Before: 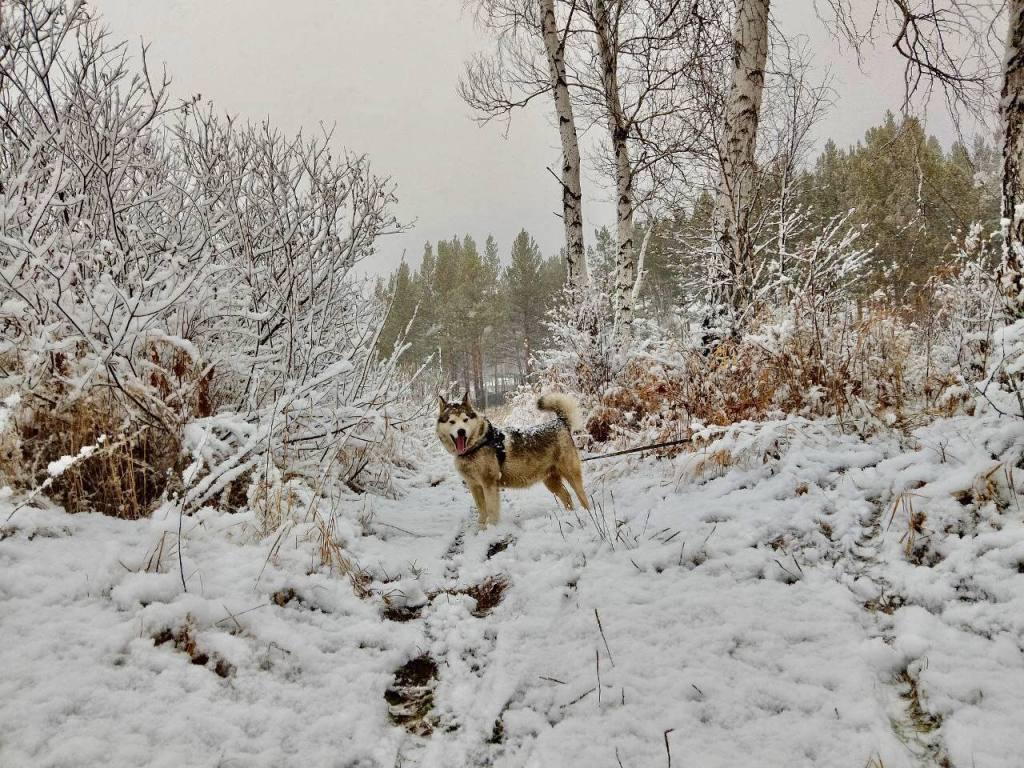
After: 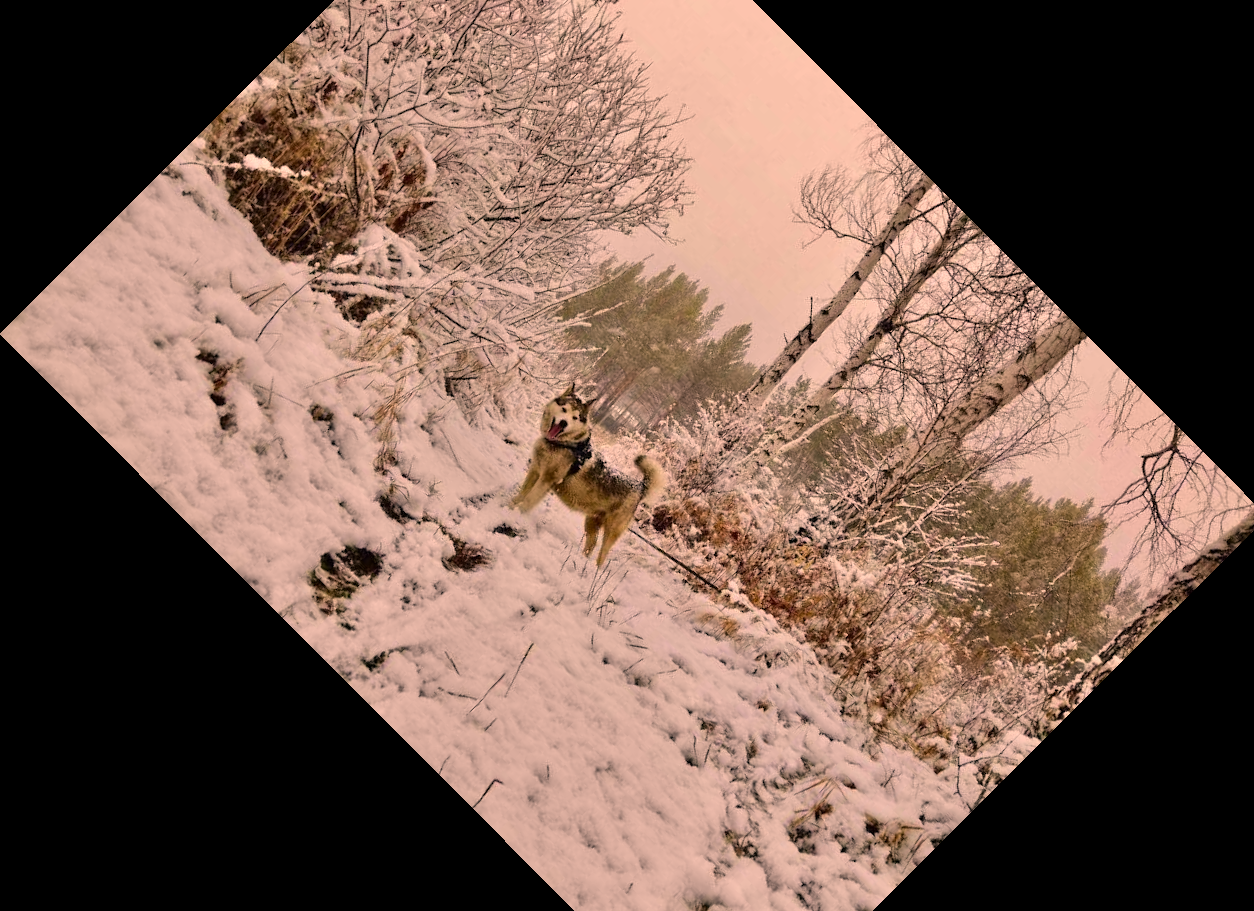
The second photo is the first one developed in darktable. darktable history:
color correction: highlights a* 21.24, highlights b* 19.31
crop and rotate: angle -45.08°, top 16.444%, right 0.957%, bottom 11.617%
